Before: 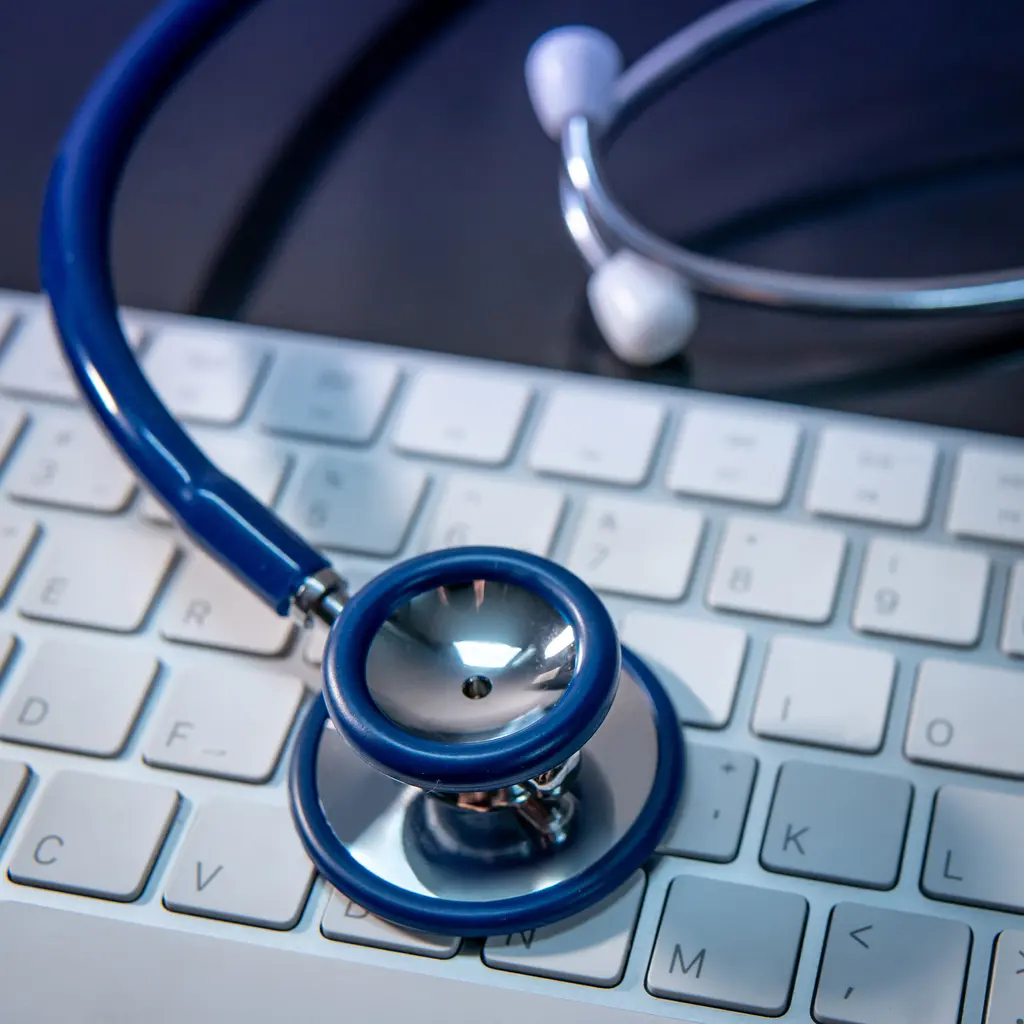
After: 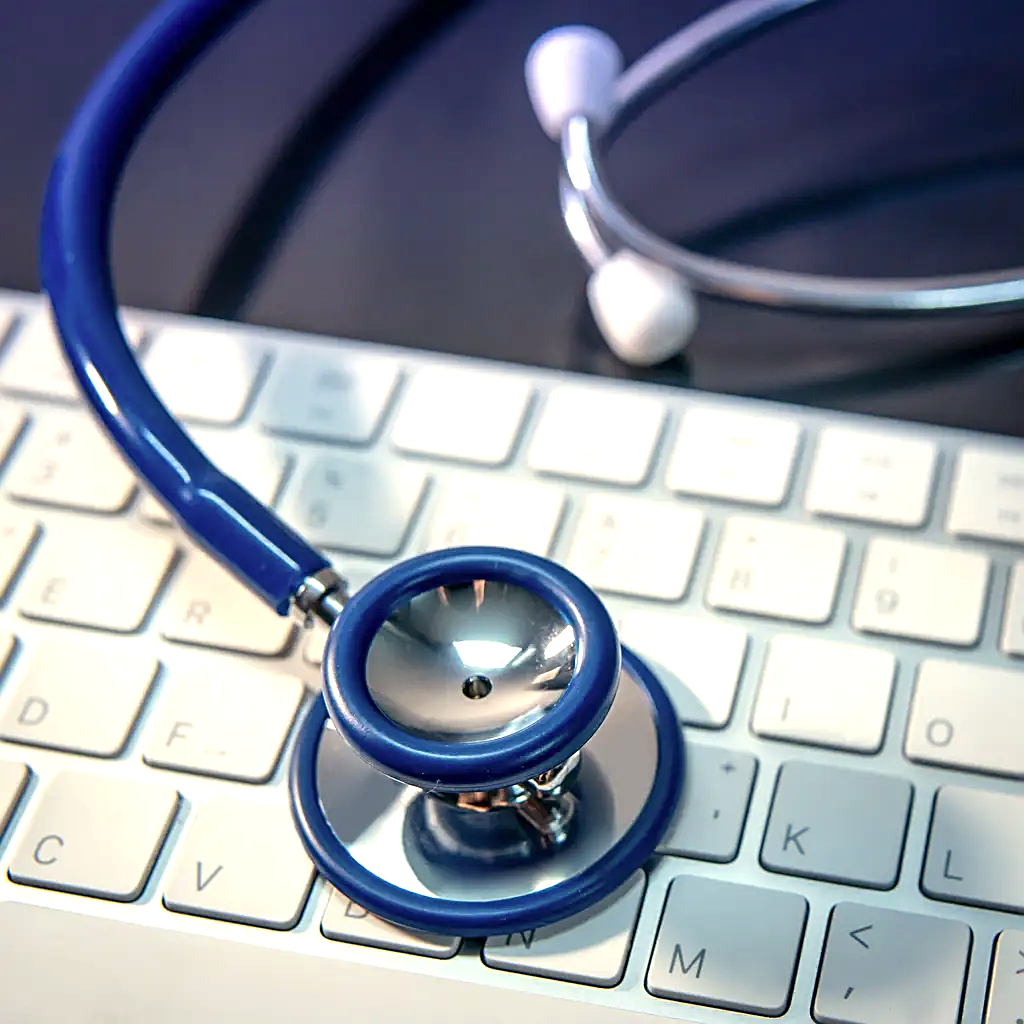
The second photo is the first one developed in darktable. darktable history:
color correction: highlights a* 1.39, highlights b* 17.83
sharpen: on, module defaults
exposure: exposure 0.781 EV, compensate highlight preservation false
